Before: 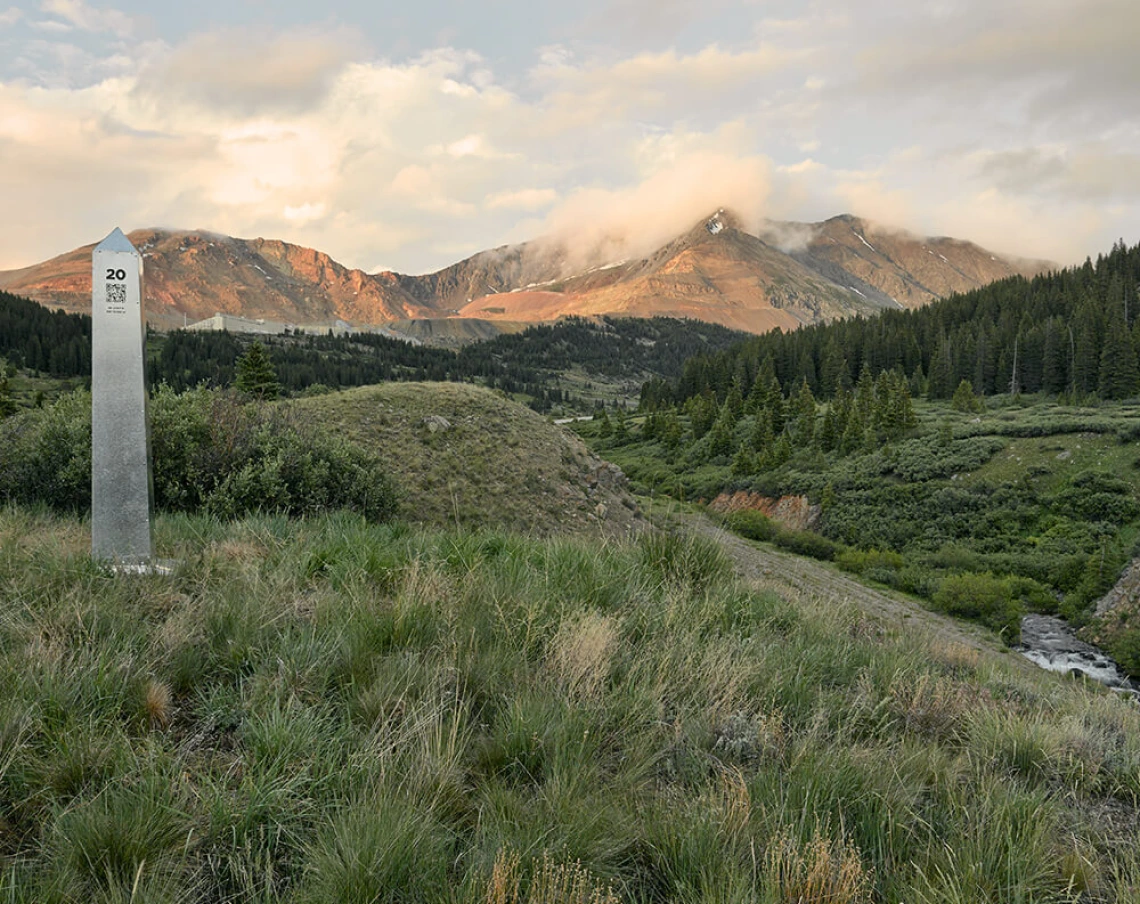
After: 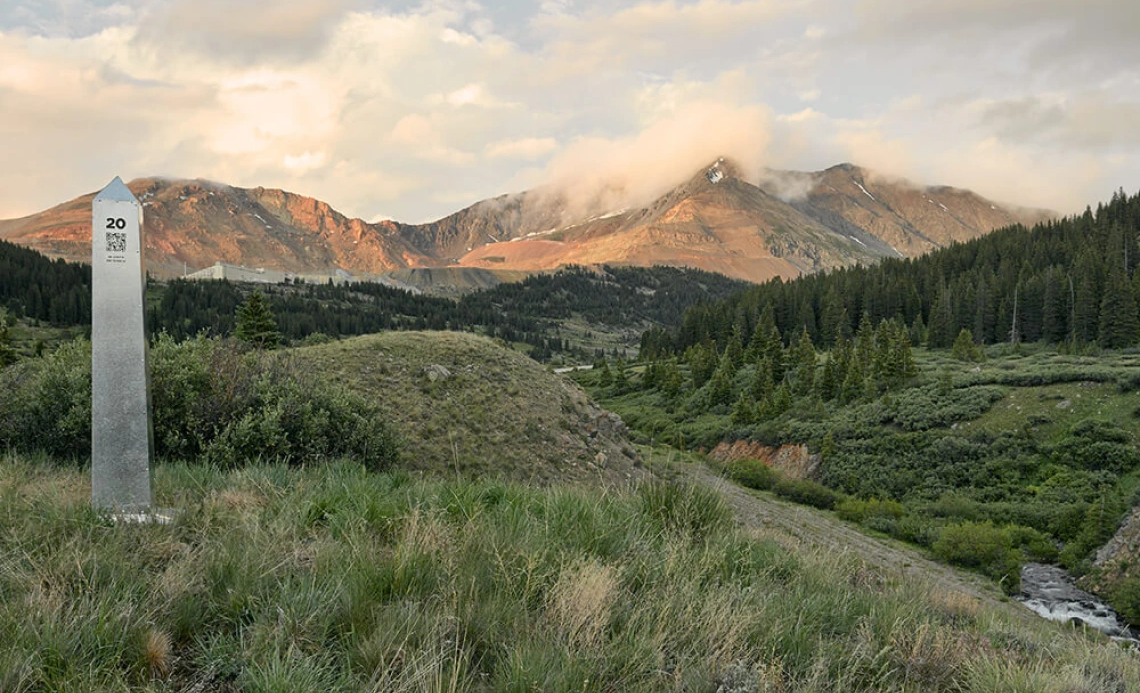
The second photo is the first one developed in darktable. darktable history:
crop: top 5.667%, bottom 17.637%
exposure: compensate highlight preservation false
